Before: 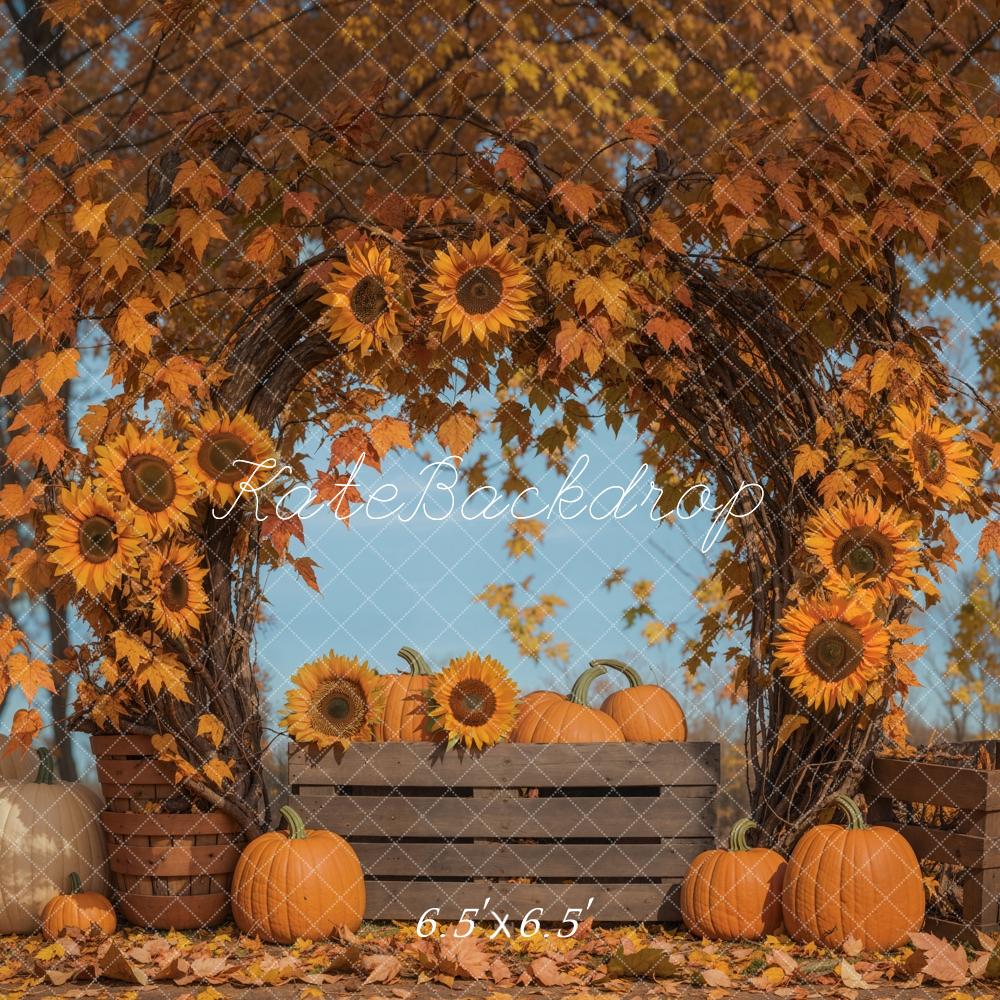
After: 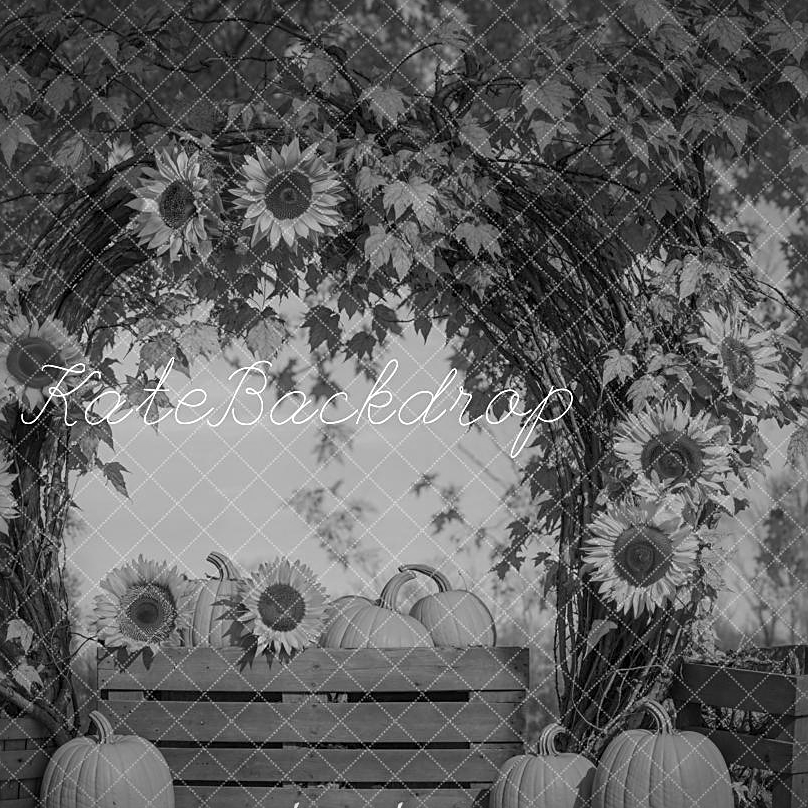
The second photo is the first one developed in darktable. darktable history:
monochrome: on, module defaults
sharpen: on, module defaults
vignetting: fall-off radius 70%, automatic ratio true
crop: left 19.159%, top 9.58%, bottom 9.58%
